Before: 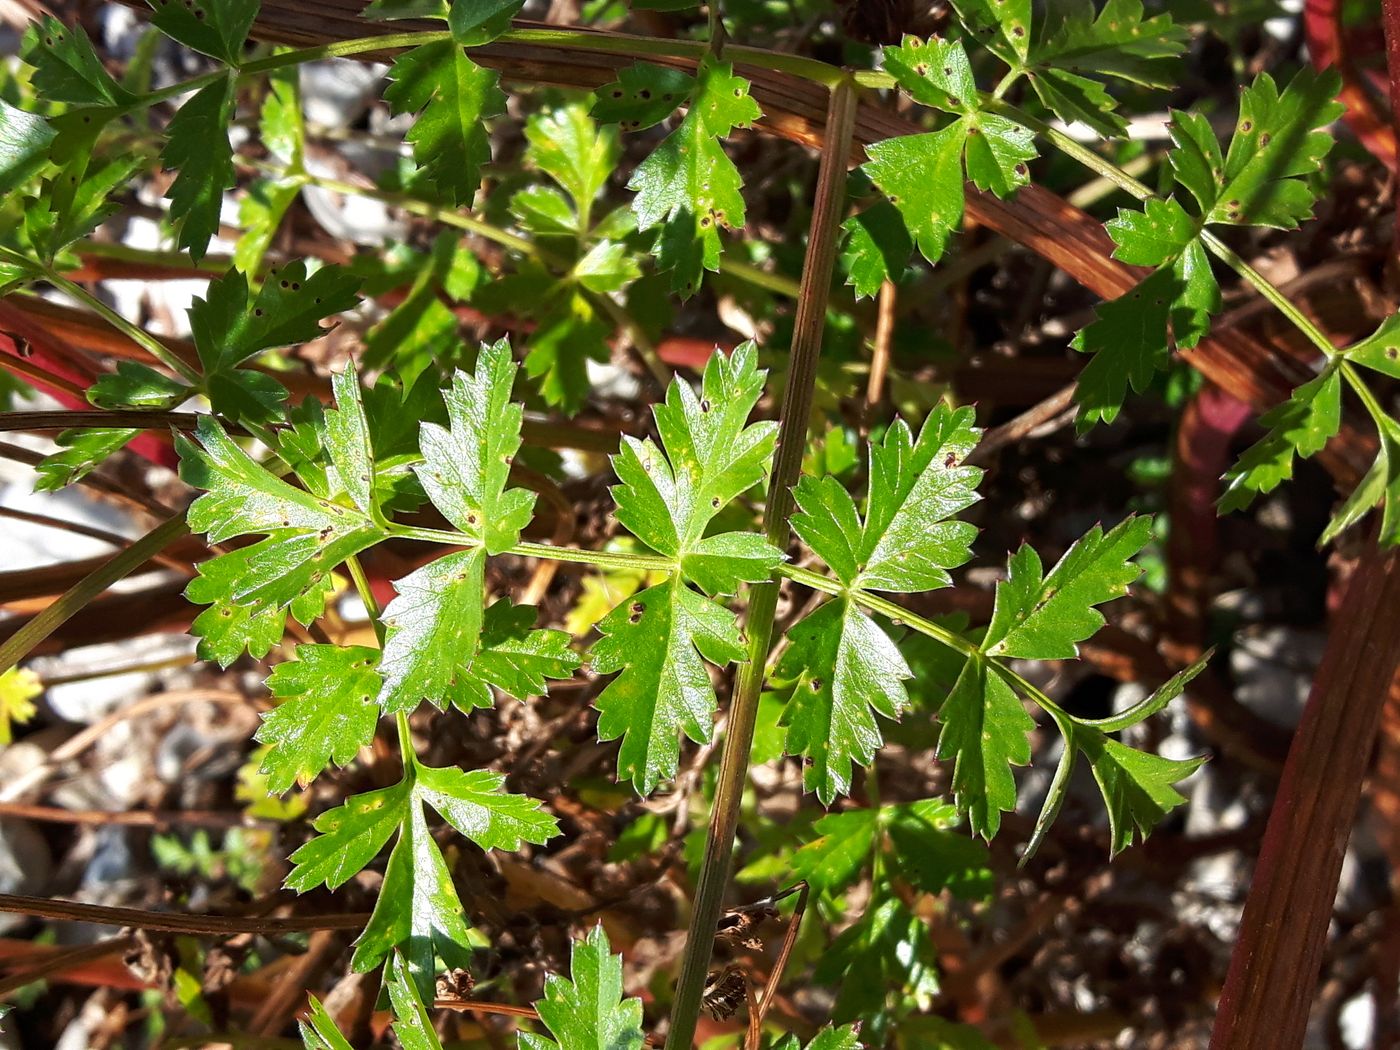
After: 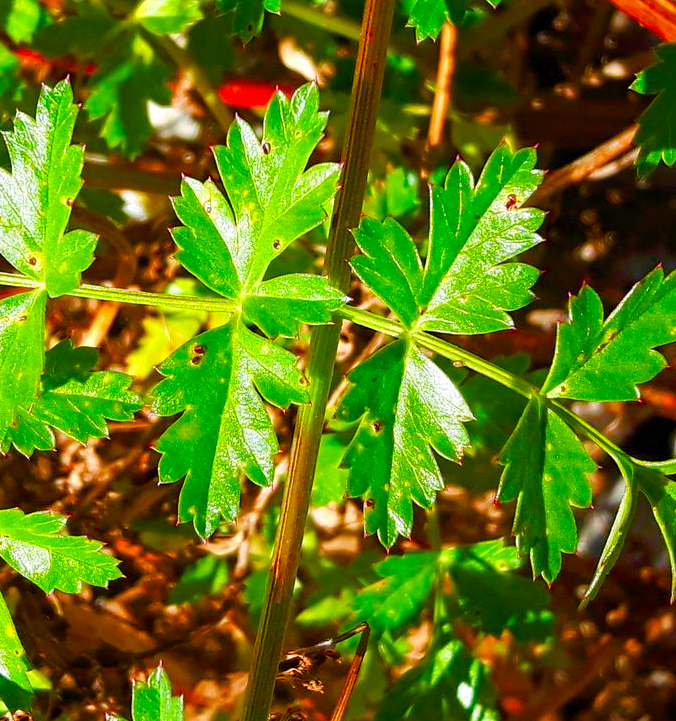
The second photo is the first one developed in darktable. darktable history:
contrast brightness saturation: brightness 0.09, saturation 0.19
crop: left 31.379%, top 24.658%, right 20.326%, bottom 6.628%
color balance rgb: perceptual saturation grading › global saturation 24.74%, perceptual saturation grading › highlights -51.22%, perceptual saturation grading › mid-tones 19.16%, perceptual saturation grading › shadows 60.98%, global vibrance 50%
color correction: saturation 1.32
